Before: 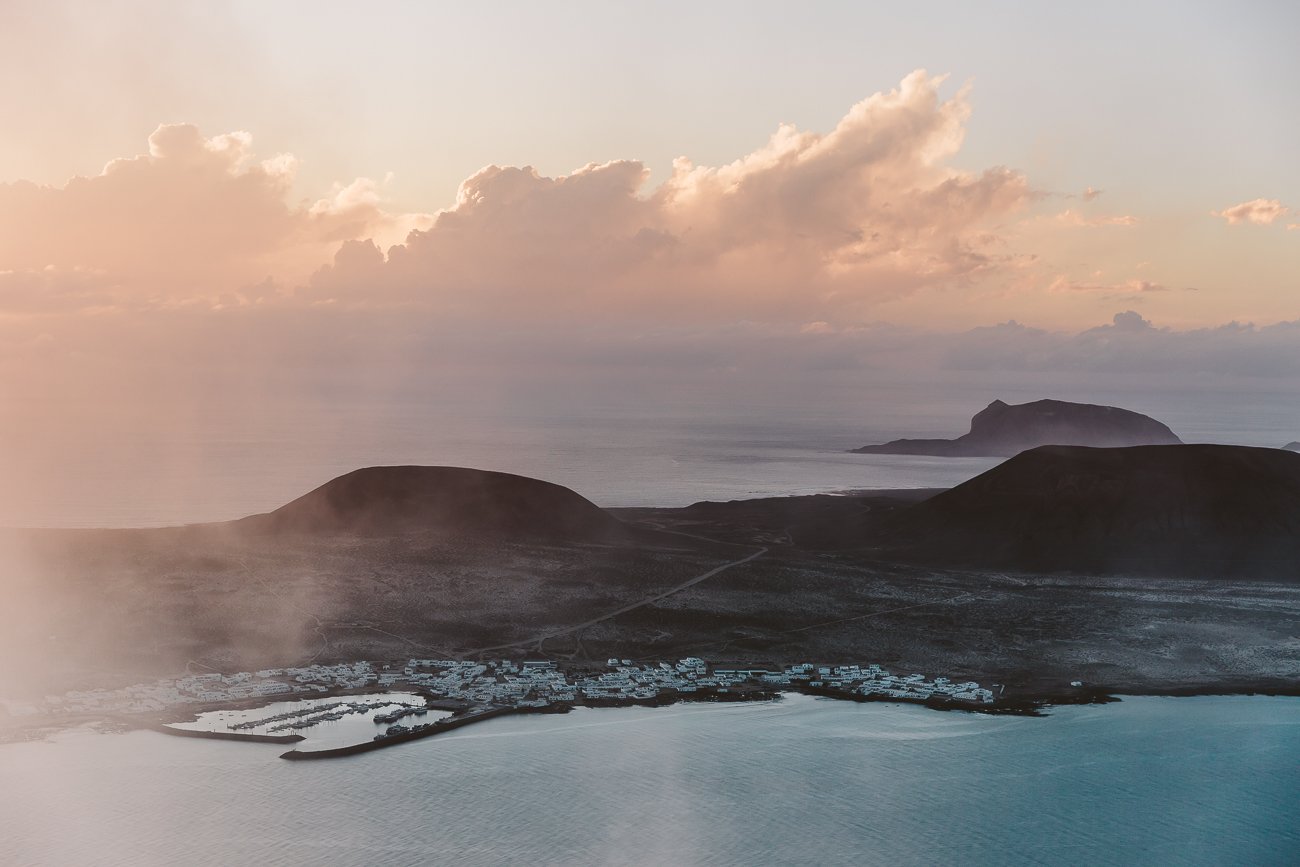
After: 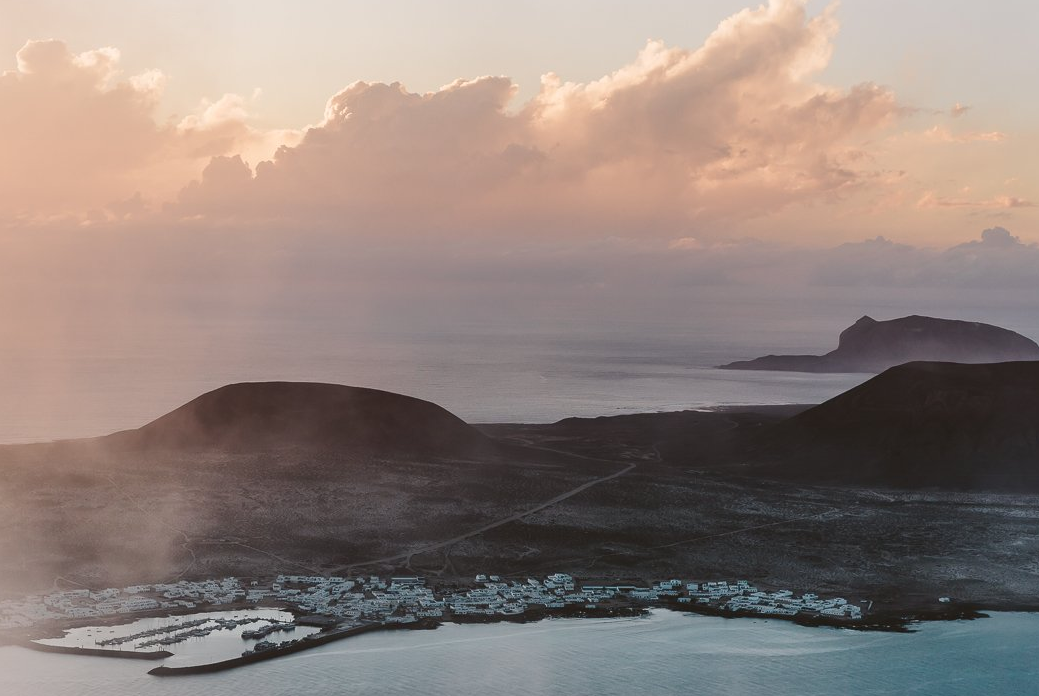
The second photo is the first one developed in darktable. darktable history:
crop and rotate: left 10.189%, top 9.919%, right 9.879%, bottom 9.777%
